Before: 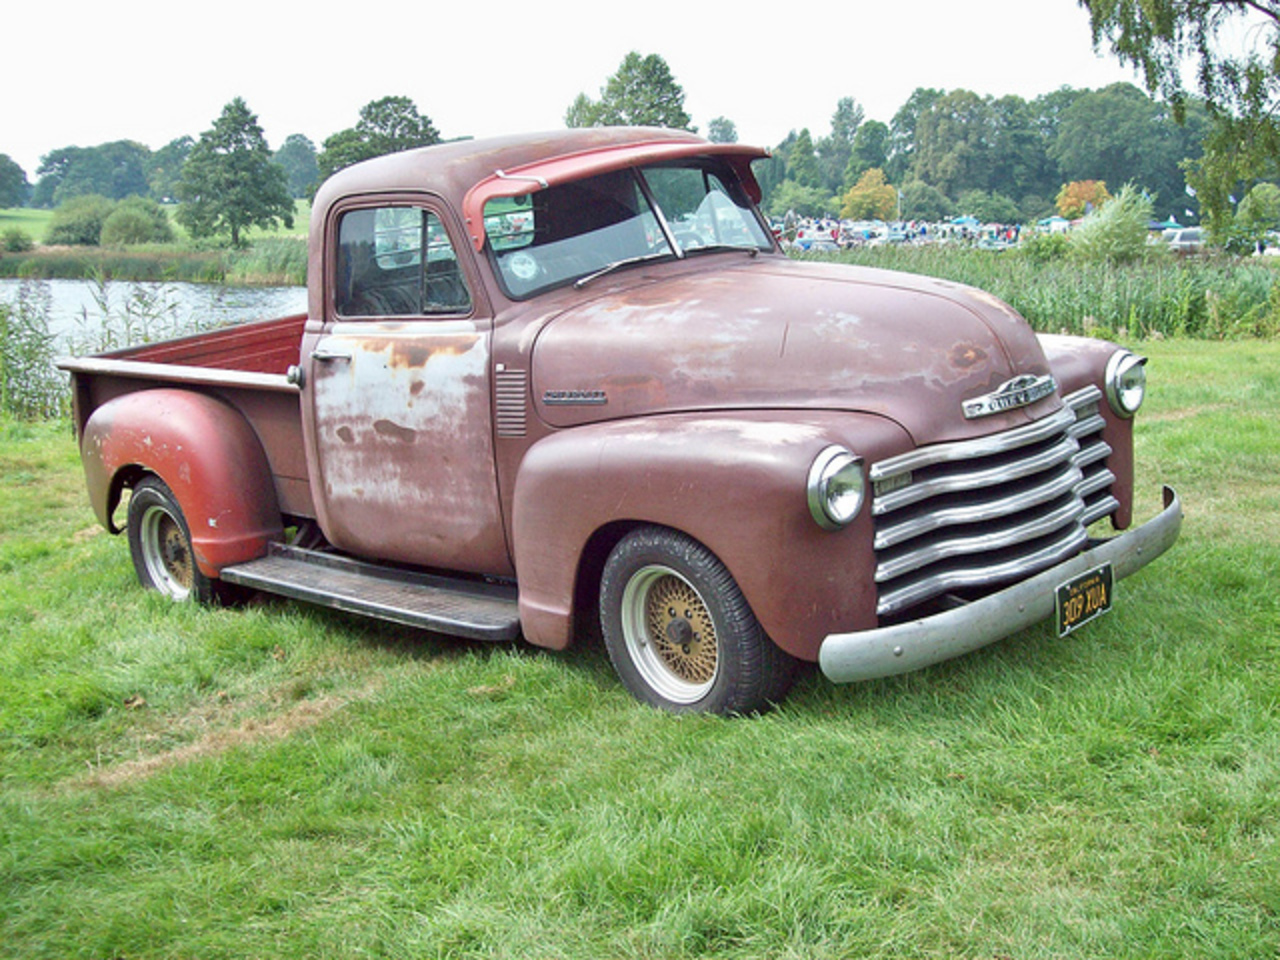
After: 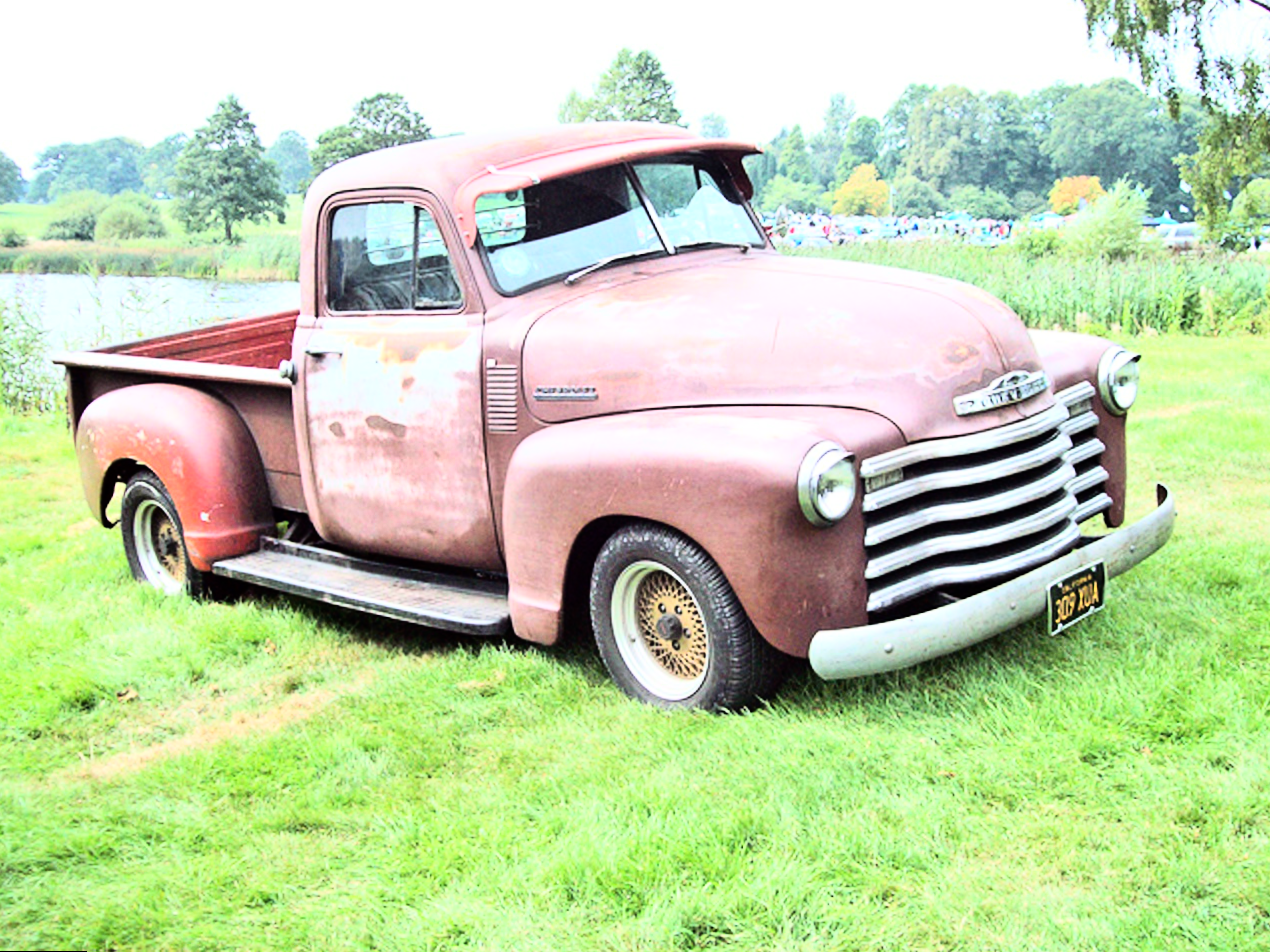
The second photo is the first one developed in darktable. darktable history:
rgb curve: curves: ch0 [(0, 0) (0.21, 0.15) (0.24, 0.21) (0.5, 0.75) (0.75, 0.96) (0.89, 0.99) (1, 1)]; ch1 [(0, 0.02) (0.21, 0.13) (0.25, 0.2) (0.5, 0.67) (0.75, 0.9) (0.89, 0.97) (1, 1)]; ch2 [(0, 0.02) (0.21, 0.13) (0.25, 0.2) (0.5, 0.67) (0.75, 0.9) (0.89, 0.97) (1, 1)], compensate middle gray true
rotate and perspective: rotation 0.192°, lens shift (horizontal) -0.015, crop left 0.005, crop right 0.996, crop top 0.006, crop bottom 0.99
